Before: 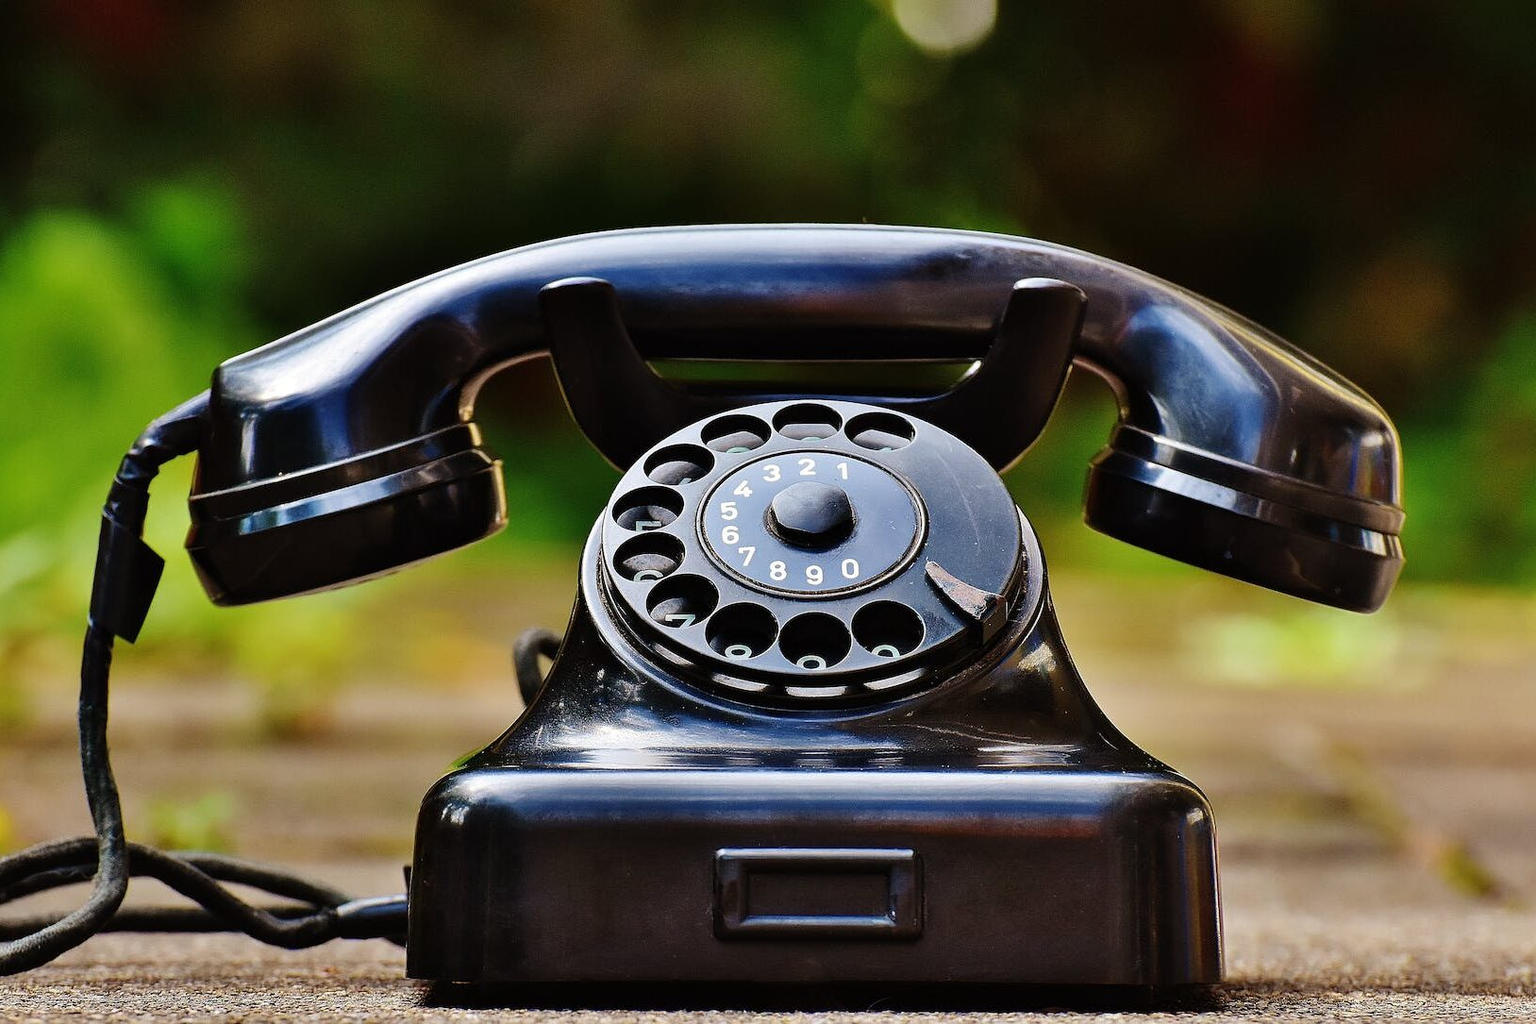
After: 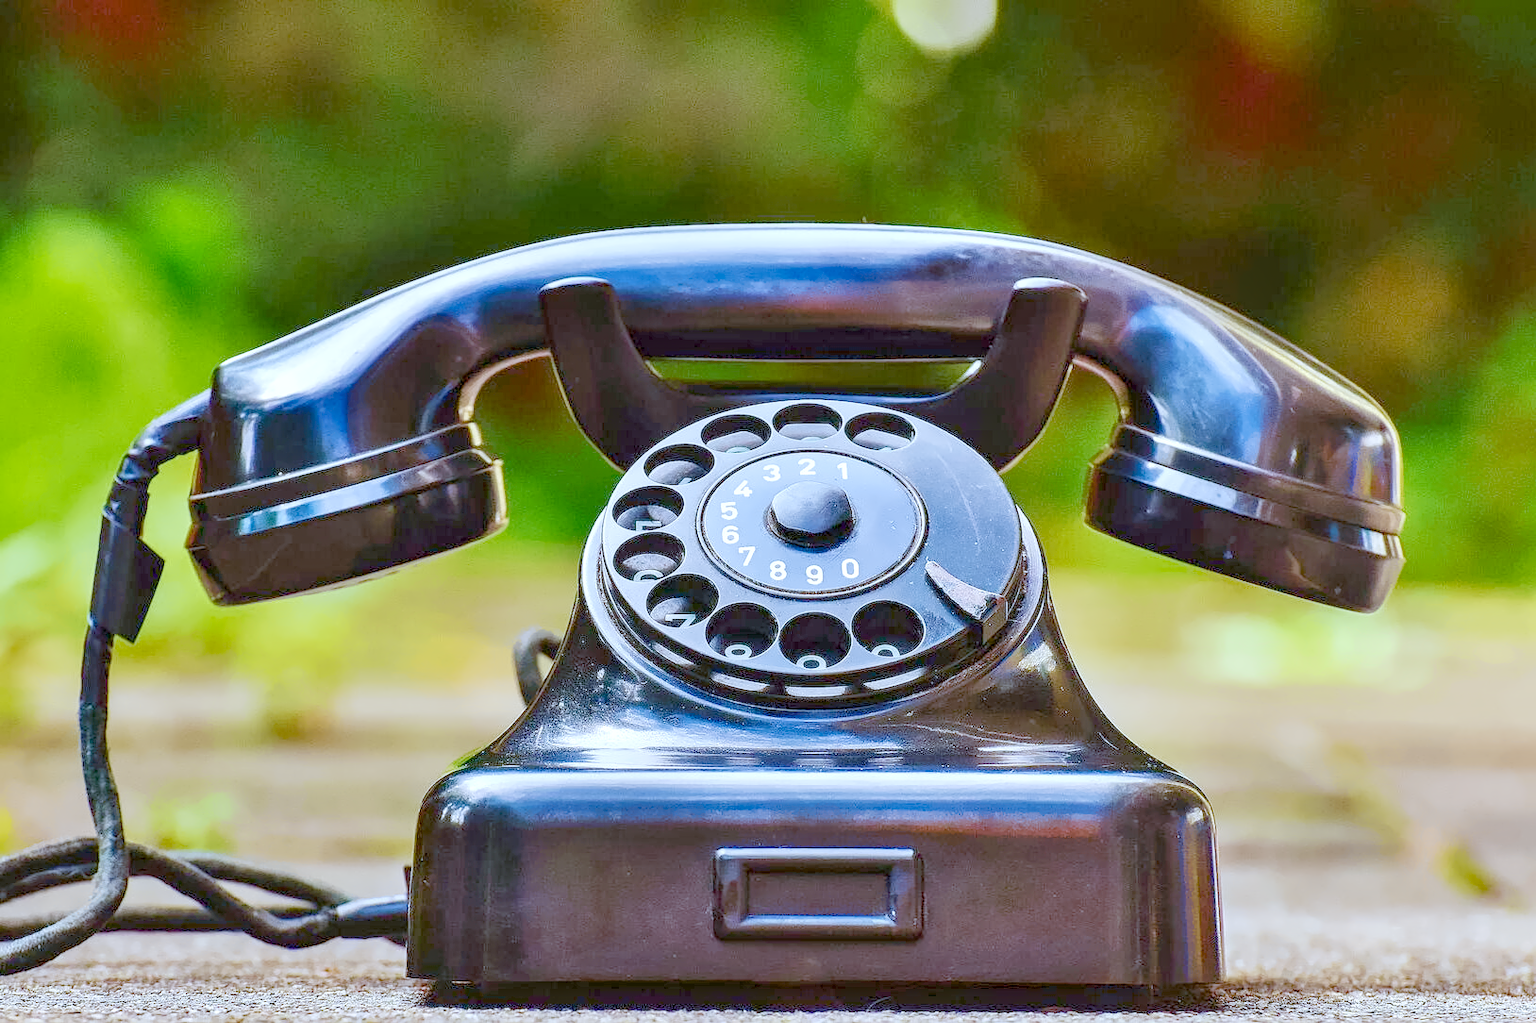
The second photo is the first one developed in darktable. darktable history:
local contrast: on, module defaults
color calibration: x 0.37, y 0.382, temperature 4313.32 K
denoise (profiled): preserve shadows 1.43, scattering 0.005, a [-1, 0, 0], compensate highlight preservation false
haze removal: compatibility mode true, adaptive false
highlight reconstruction: on, module defaults
lens correction: scale 1, crop 1, focal 35, aperture 16, distance 1.55, camera "Canon EOS RP", lens "Canon RF 35mm F1.8 MACRO IS STM"
velvia: on, module defaults
color balance rgb: perceptual saturation grading › global saturation 35%, perceptual saturation grading › highlights -25%, perceptual saturation grading › shadows 50%
